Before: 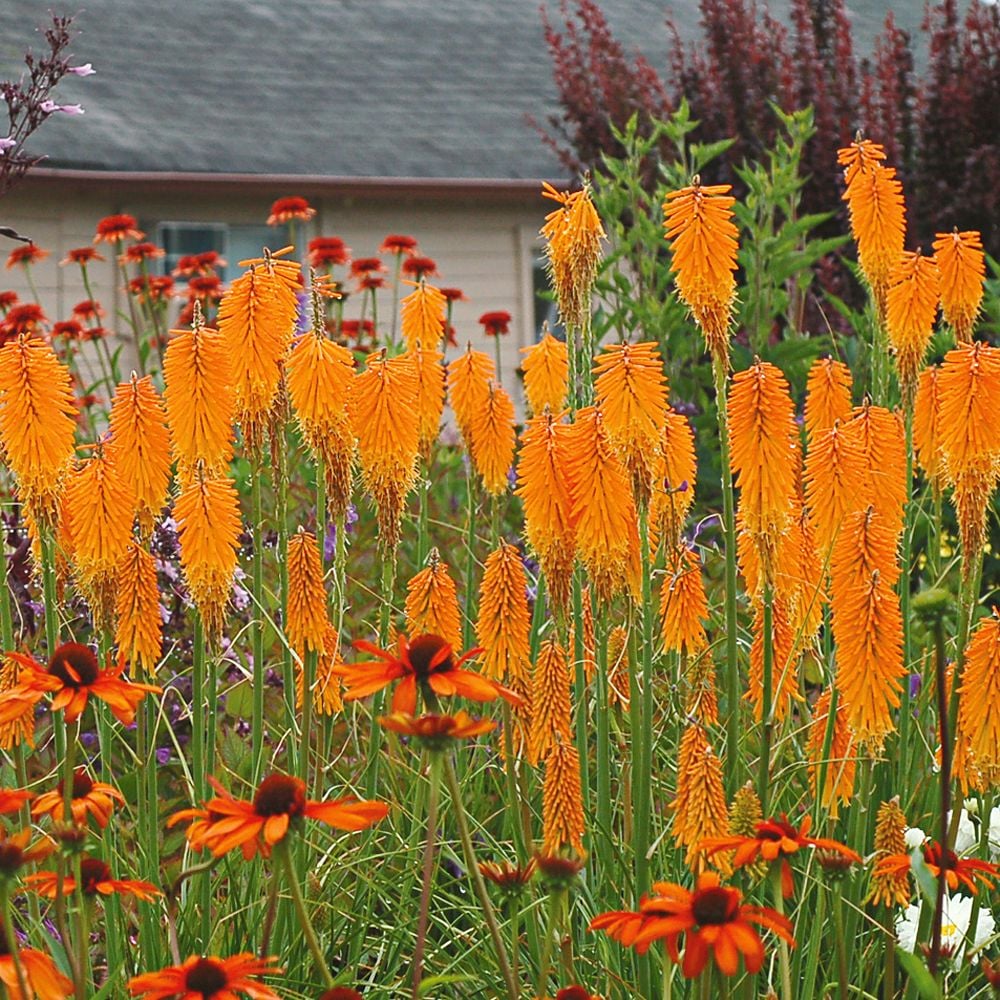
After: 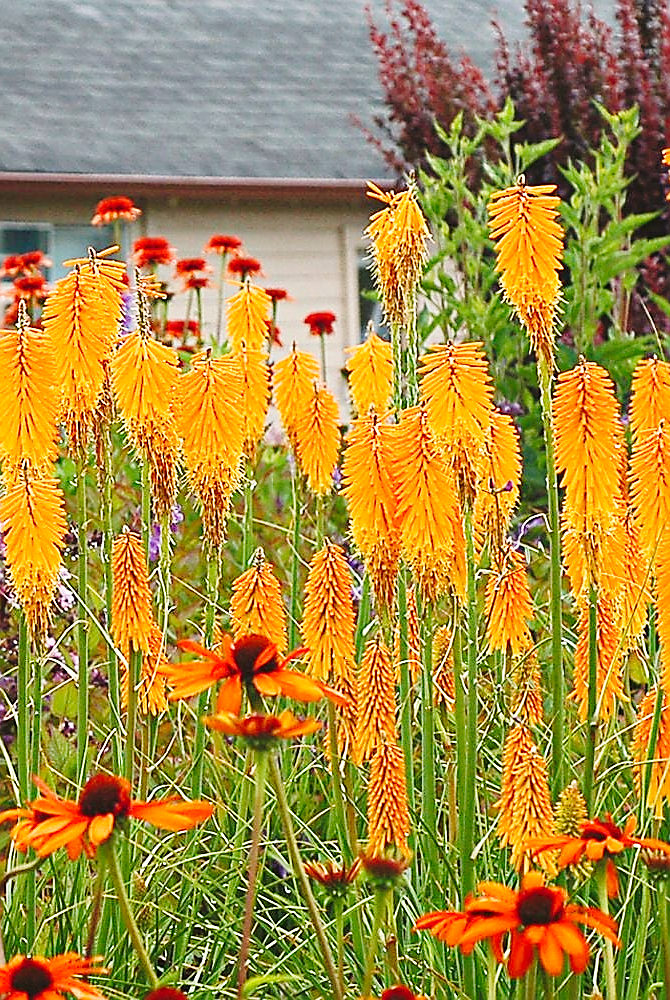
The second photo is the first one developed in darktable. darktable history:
crop and rotate: left 17.589%, right 15.369%
base curve: curves: ch0 [(0, 0) (0.028, 0.03) (0.121, 0.232) (0.46, 0.748) (0.859, 0.968) (1, 1)], exposure shift 0.01, preserve colors none
sharpen: radius 1.401, amount 1.244, threshold 0.751
